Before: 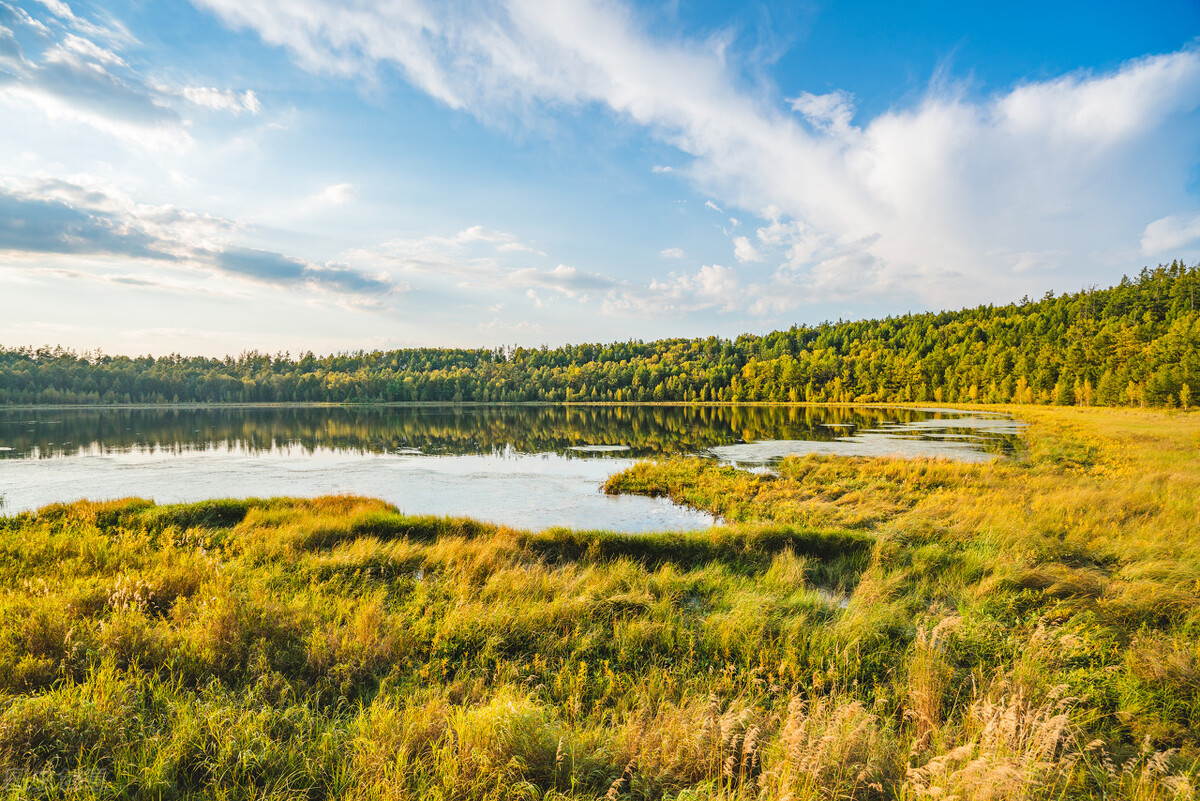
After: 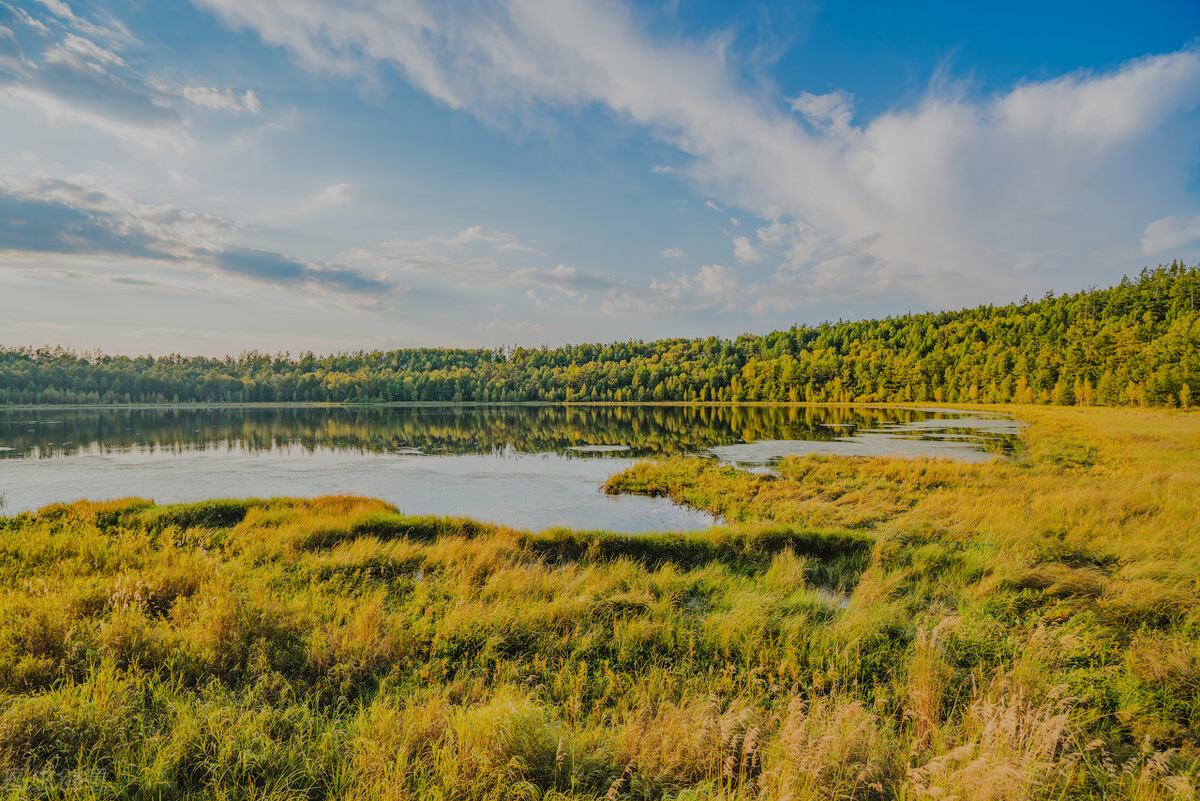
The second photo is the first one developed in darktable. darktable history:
local contrast: on, module defaults
tone equalizer: -8 EV -0.033 EV, -7 EV 0.008 EV, -6 EV -0.008 EV, -5 EV 0.008 EV, -4 EV -0.049 EV, -3 EV -0.234 EV, -2 EV -0.646 EV, -1 EV -0.974 EV, +0 EV -0.999 EV, edges refinement/feathering 500, mask exposure compensation -1.57 EV, preserve details no
